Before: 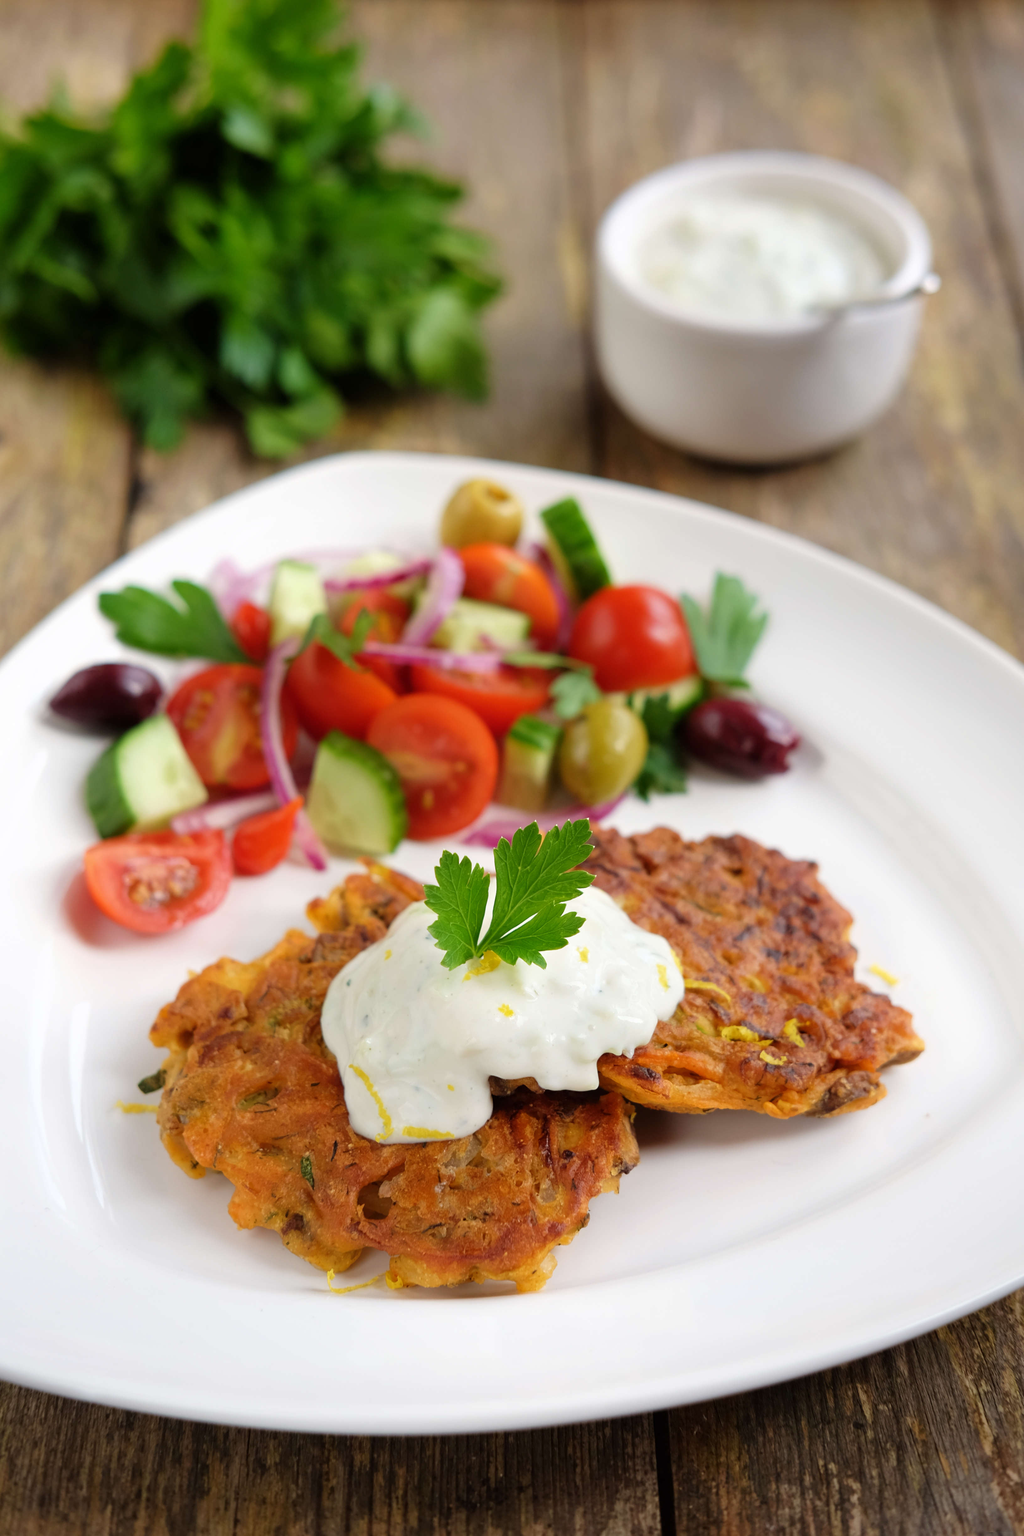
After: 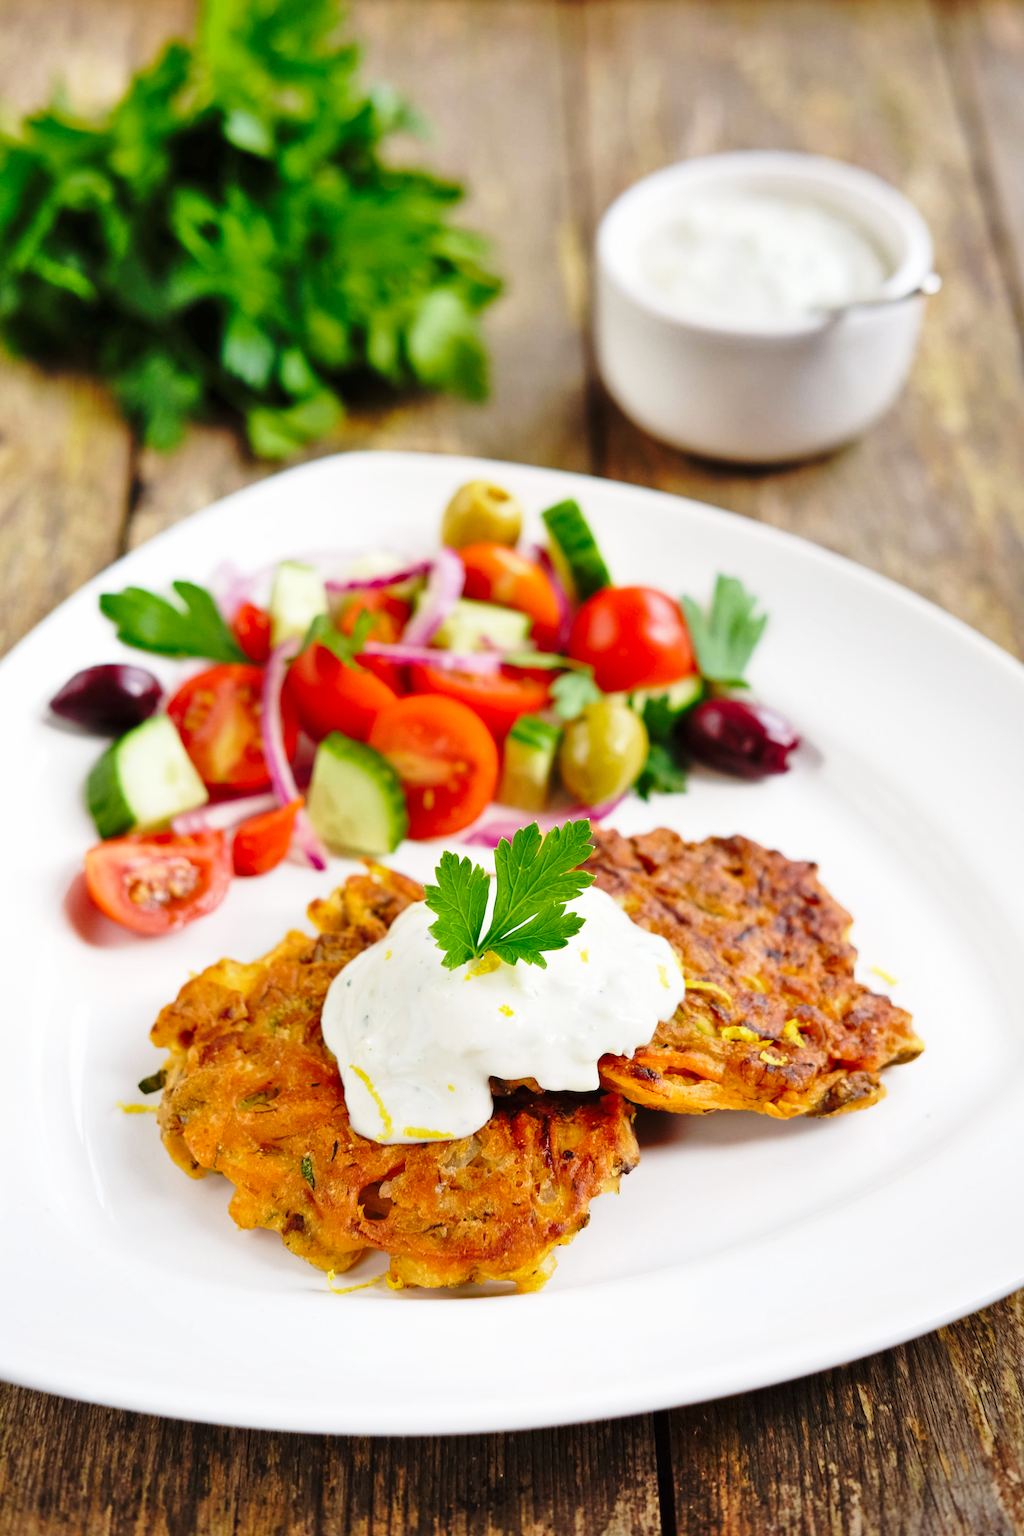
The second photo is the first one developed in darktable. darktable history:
base curve: curves: ch0 [(0, 0) (0.028, 0.03) (0.121, 0.232) (0.46, 0.748) (0.859, 0.968) (1, 1)], preserve colors none
shadows and highlights: low approximation 0.01, soften with gaussian
